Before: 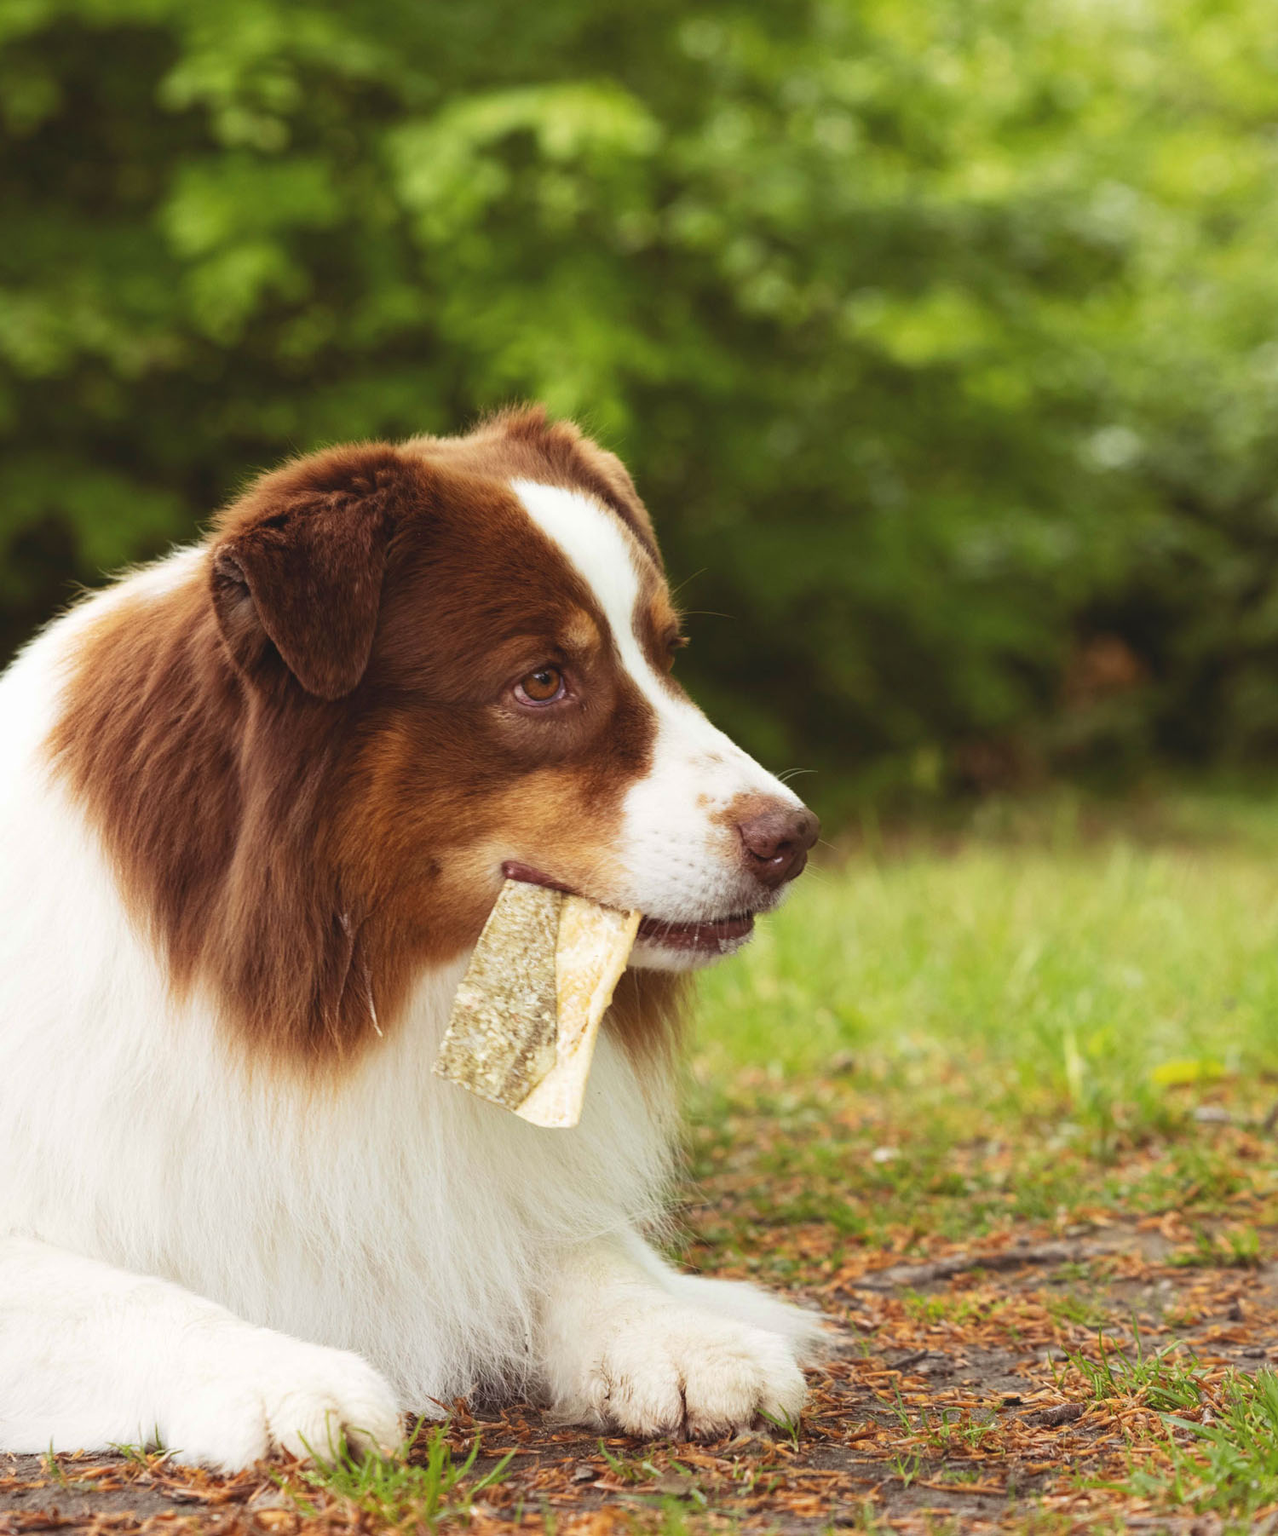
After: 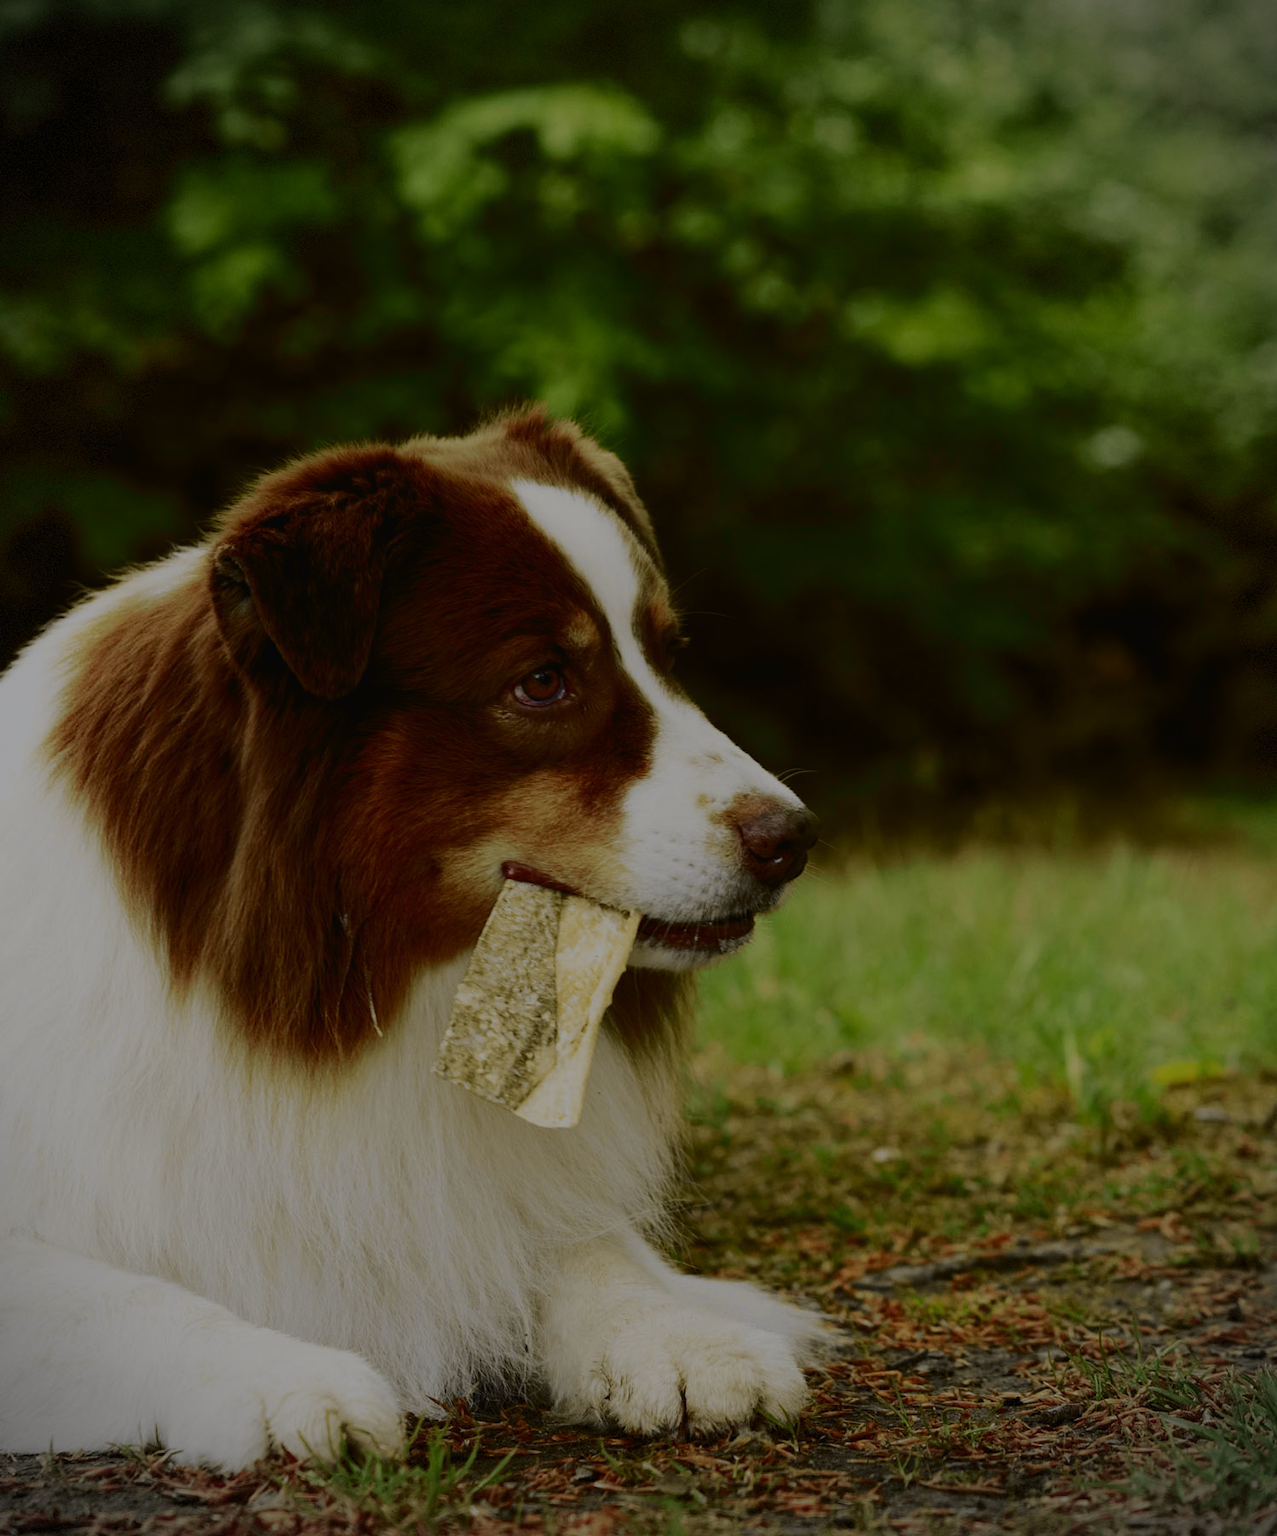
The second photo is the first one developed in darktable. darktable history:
exposure: exposure -2.002 EV, compensate highlight preservation false
vignetting: dithering 8-bit output, unbound false
tone curve: curves: ch0 [(0, 0.011) (0.053, 0.026) (0.174, 0.115) (0.398, 0.444) (0.673, 0.775) (0.829, 0.906) (0.991, 0.981)]; ch1 [(0, 0) (0.276, 0.206) (0.409, 0.383) (0.473, 0.458) (0.492, 0.499) (0.521, 0.502) (0.546, 0.543) (0.585, 0.617) (0.659, 0.686) (0.78, 0.8) (1, 1)]; ch2 [(0, 0) (0.438, 0.449) (0.473, 0.469) (0.503, 0.5) (0.523, 0.538) (0.562, 0.598) (0.612, 0.635) (0.695, 0.713) (1, 1)], color space Lab, independent channels, preserve colors none
